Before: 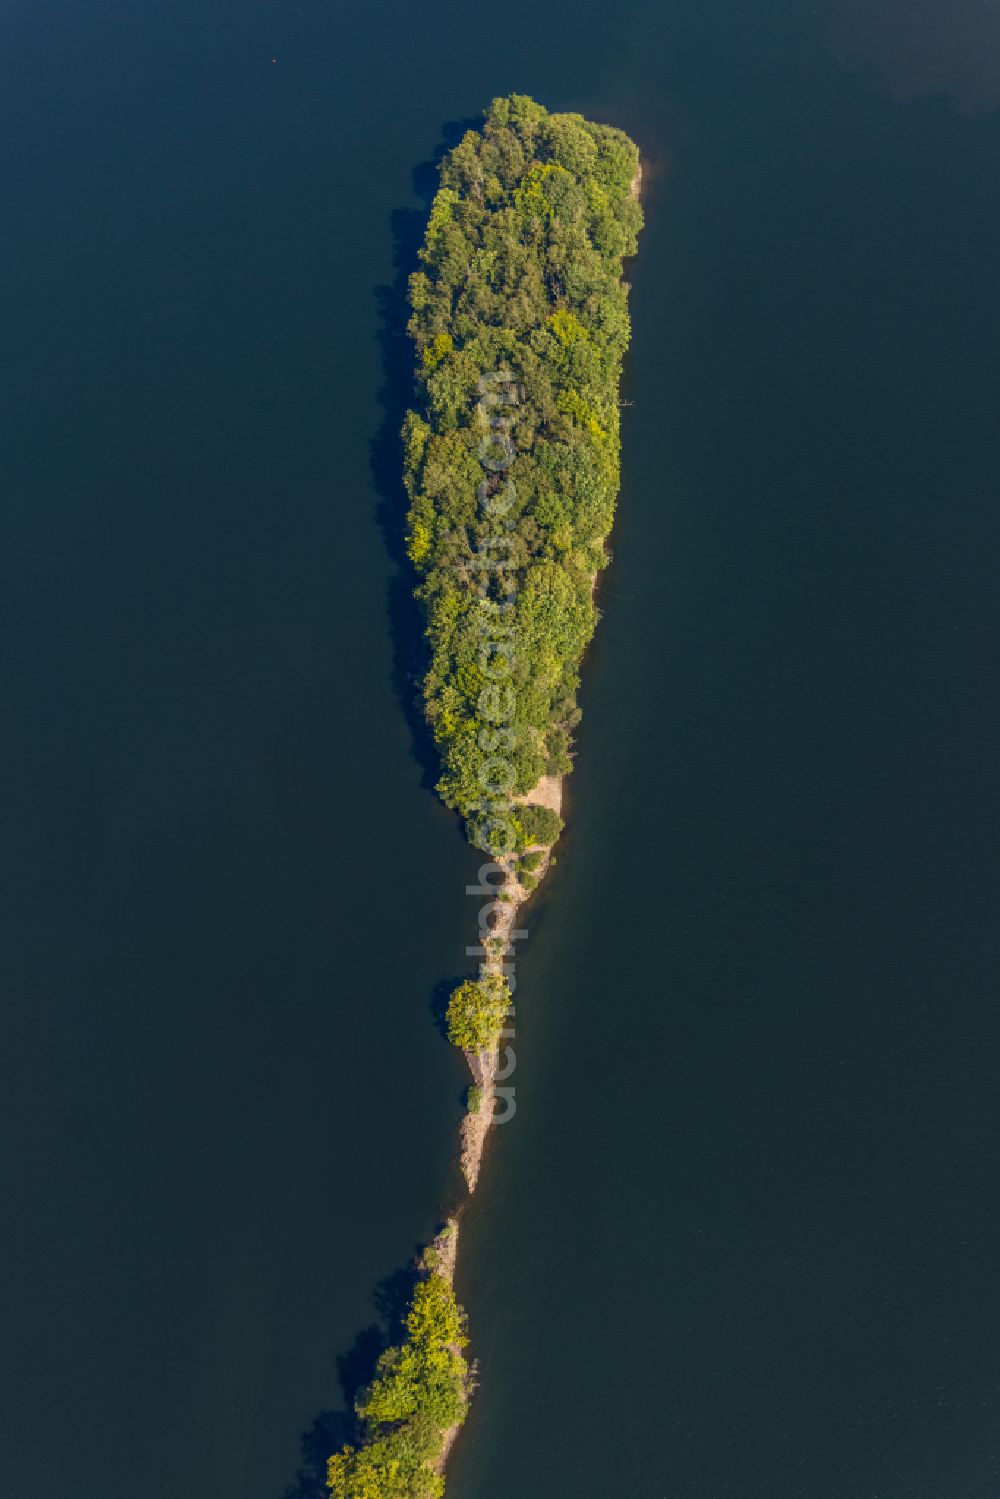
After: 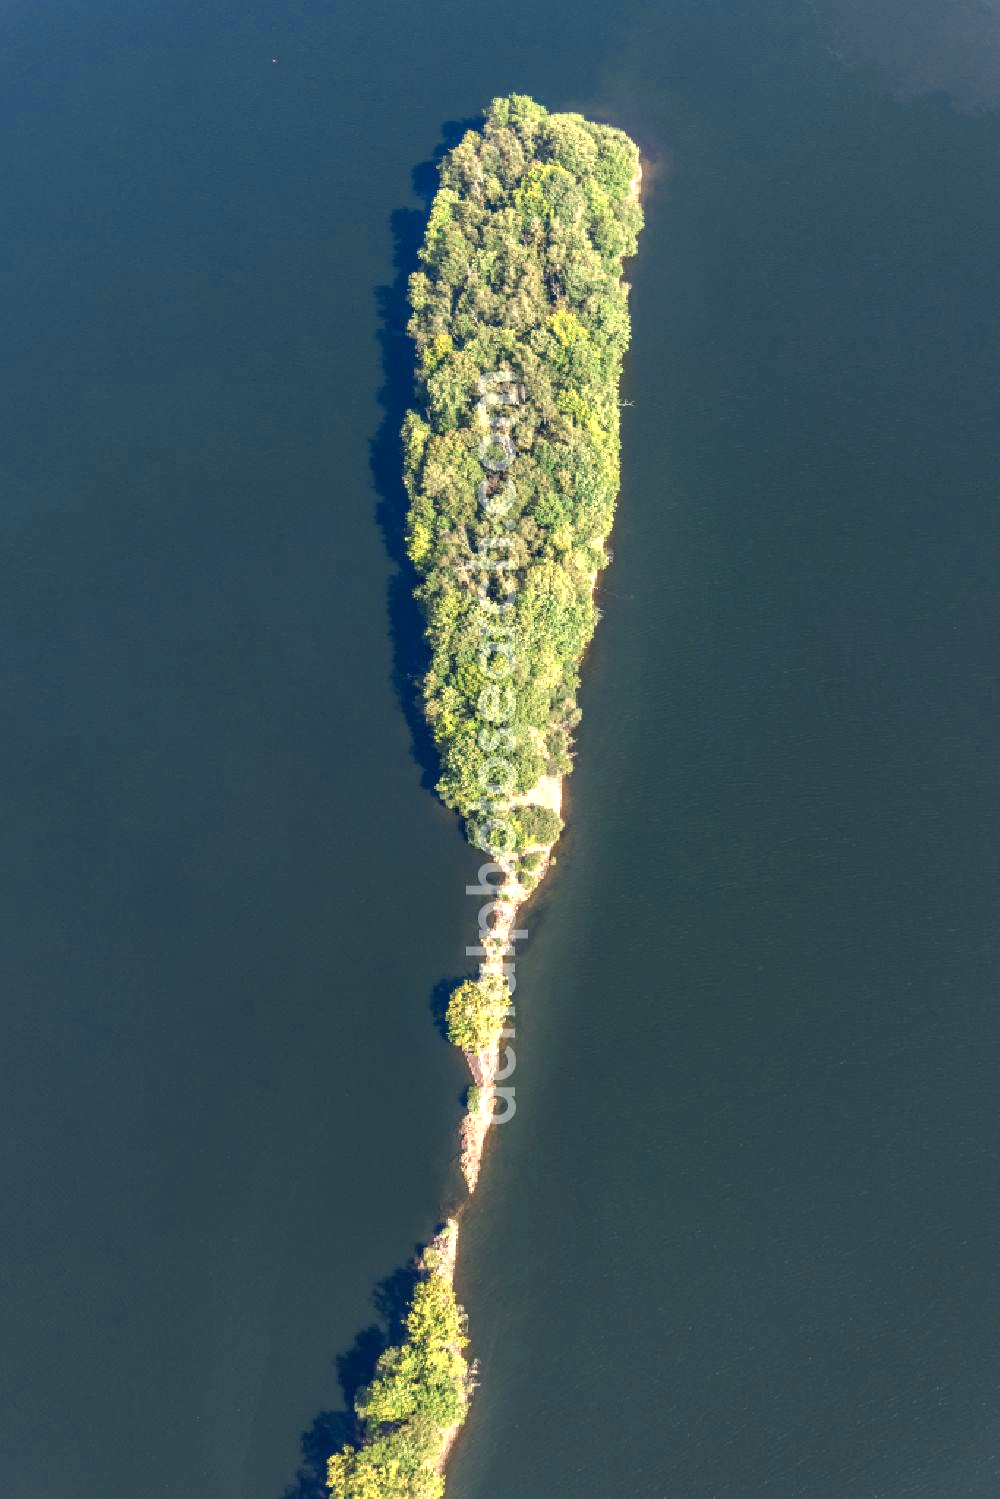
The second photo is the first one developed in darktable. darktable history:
color zones: curves: ch0 [(0, 0.5) (0.125, 0.4) (0.25, 0.5) (0.375, 0.4) (0.5, 0.4) (0.625, 0.35) (0.75, 0.35) (0.875, 0.5)]; ch1 [(0, 0.35) (0.125, 0.45) (0.25, 0.35) (0.375, 0.35) (0.5, 0.35) (0.625, 0.35) (0.75, 0.45) (0.875, 0.35)]; ch2 [(0, 0.6) (0.125, 0.5) (0.25, 0.5) (0.375, 0.6) (0.5, 0.6) (0.625, 0.5) (0.75, 0.5) (0.875, 0.5)]
exposure: black level correction 0.001, exposure 1.642 EV, compensate exposure bias true, compensate highlight preservation false
